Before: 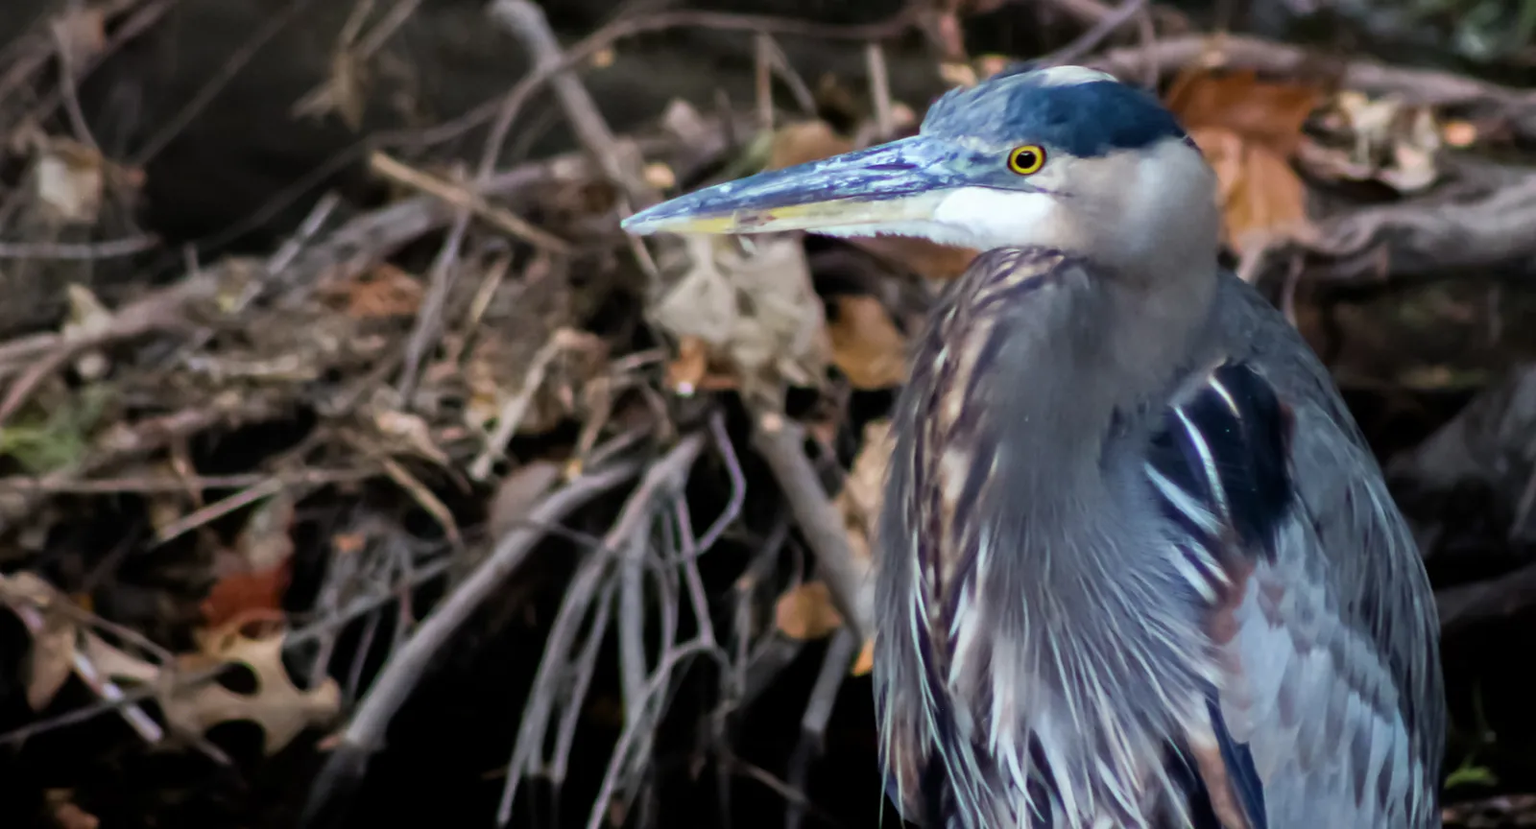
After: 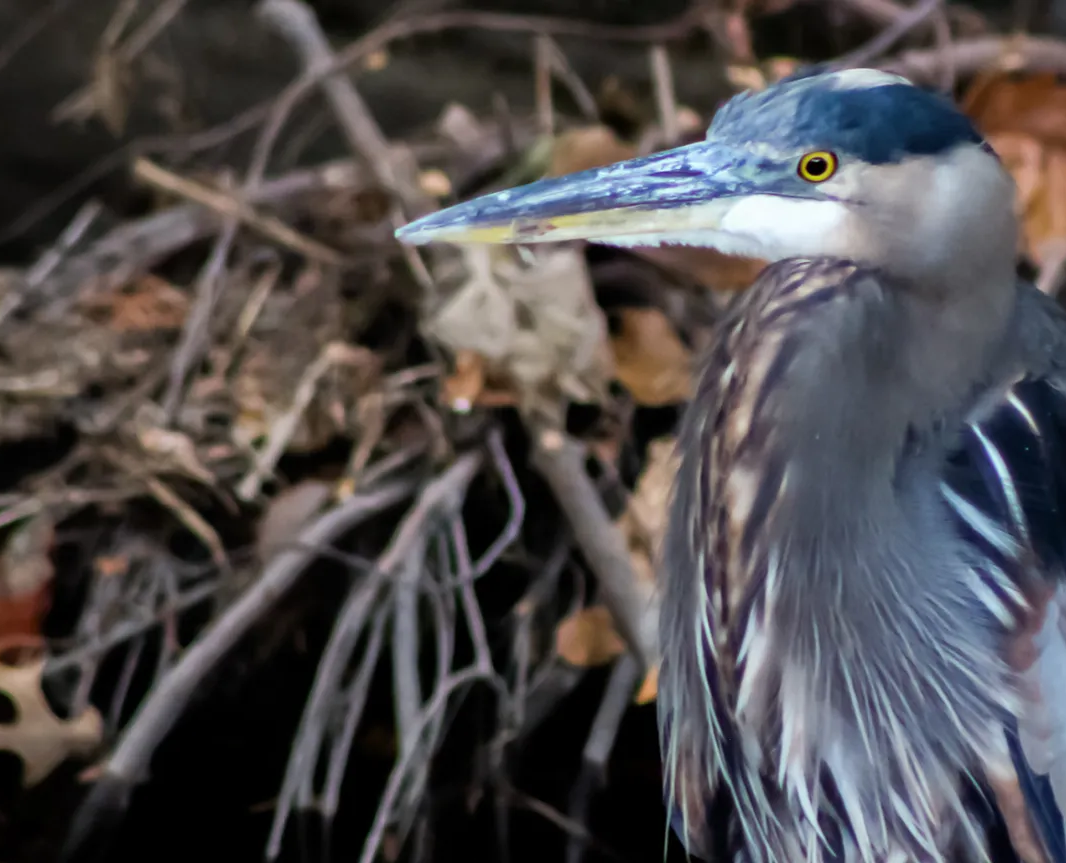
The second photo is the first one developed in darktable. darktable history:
tone equalizer: on, module defaults
crop and rotate: left 15.754%, right 17.579%
